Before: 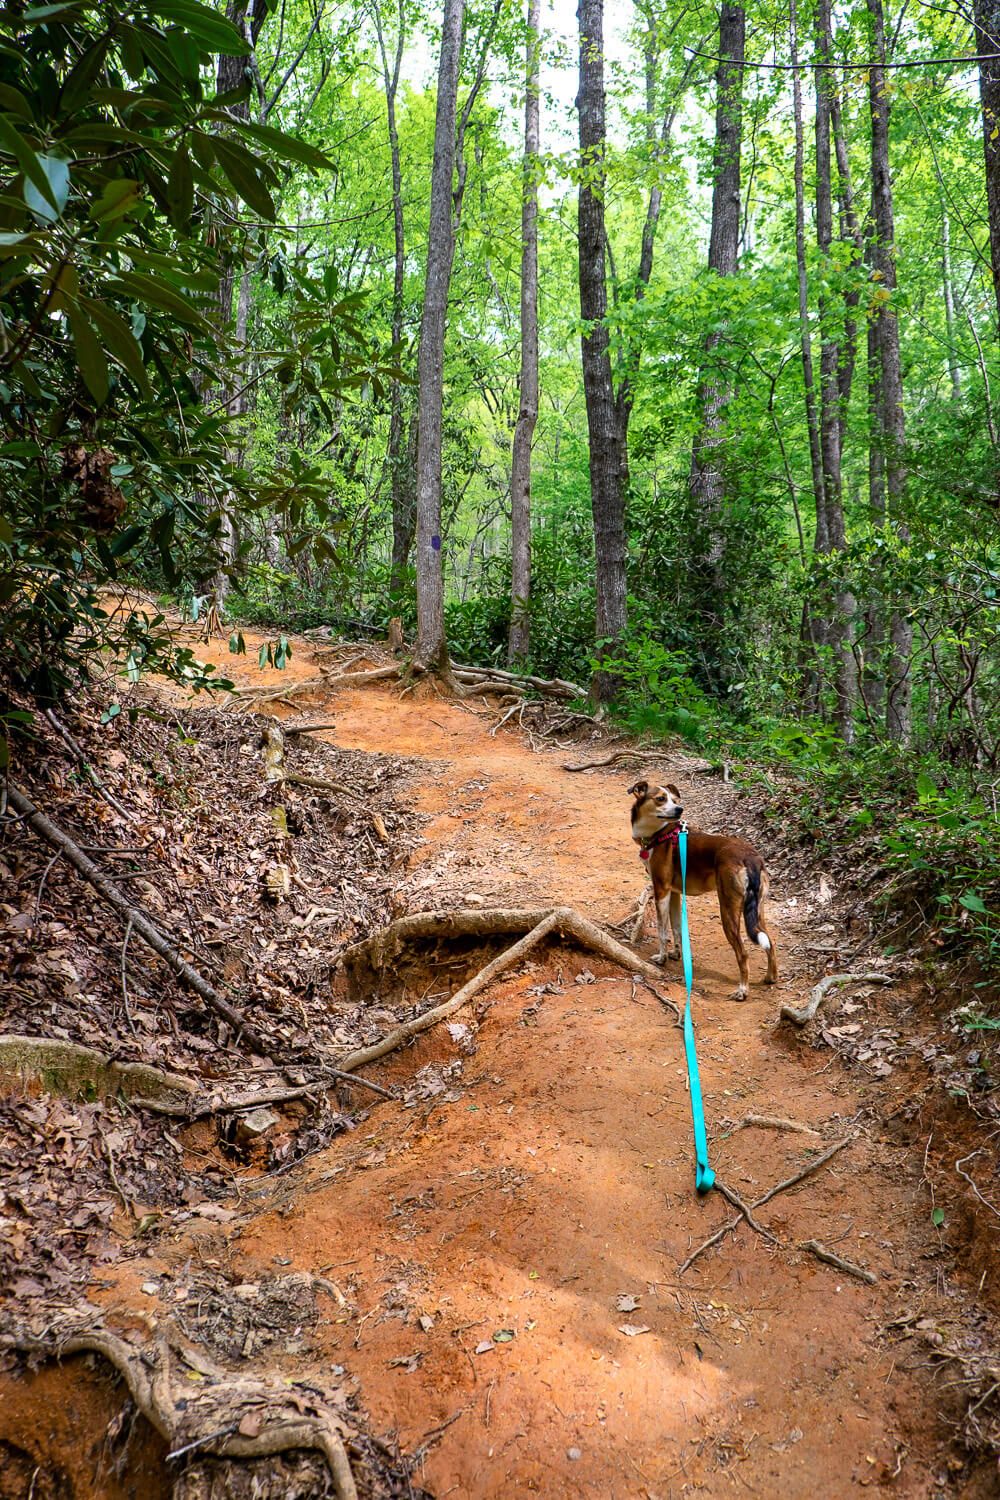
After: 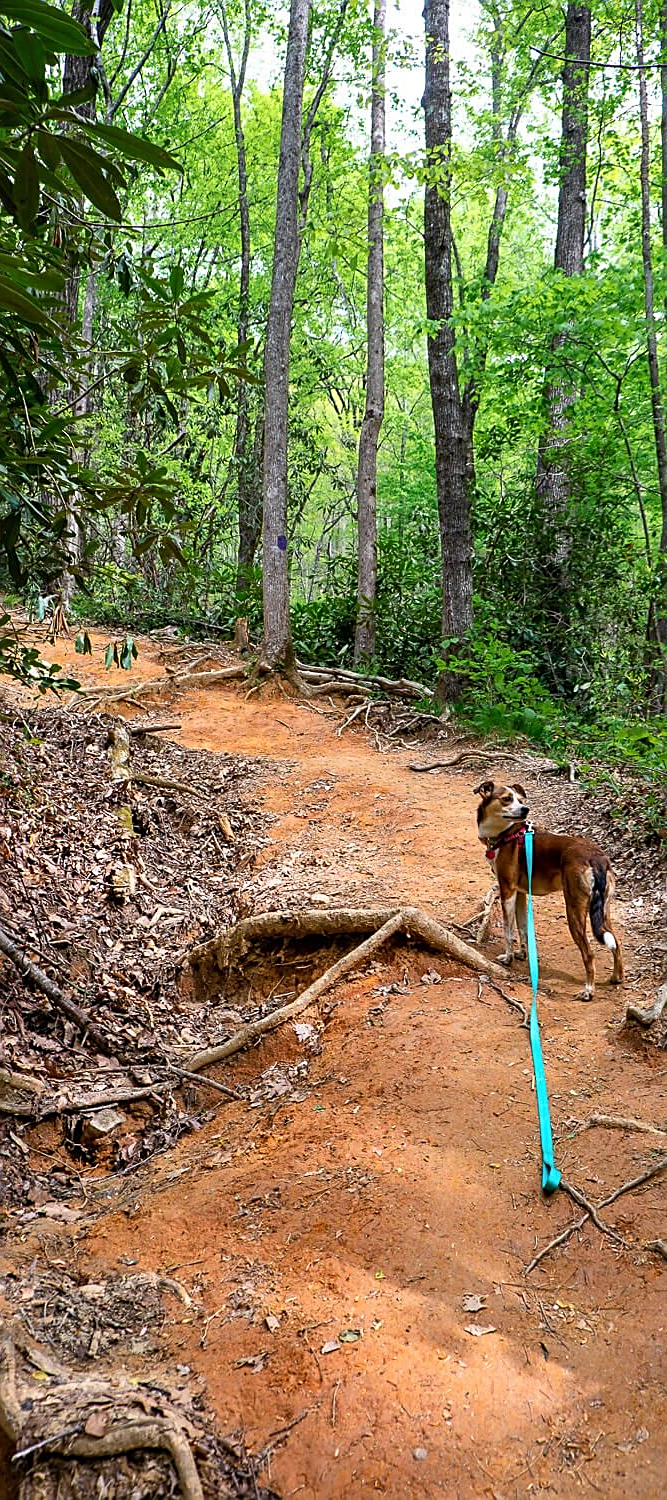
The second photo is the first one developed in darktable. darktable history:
sharpen: on, module defaults
crop and rotate: left 15.446%, right 17.836%
